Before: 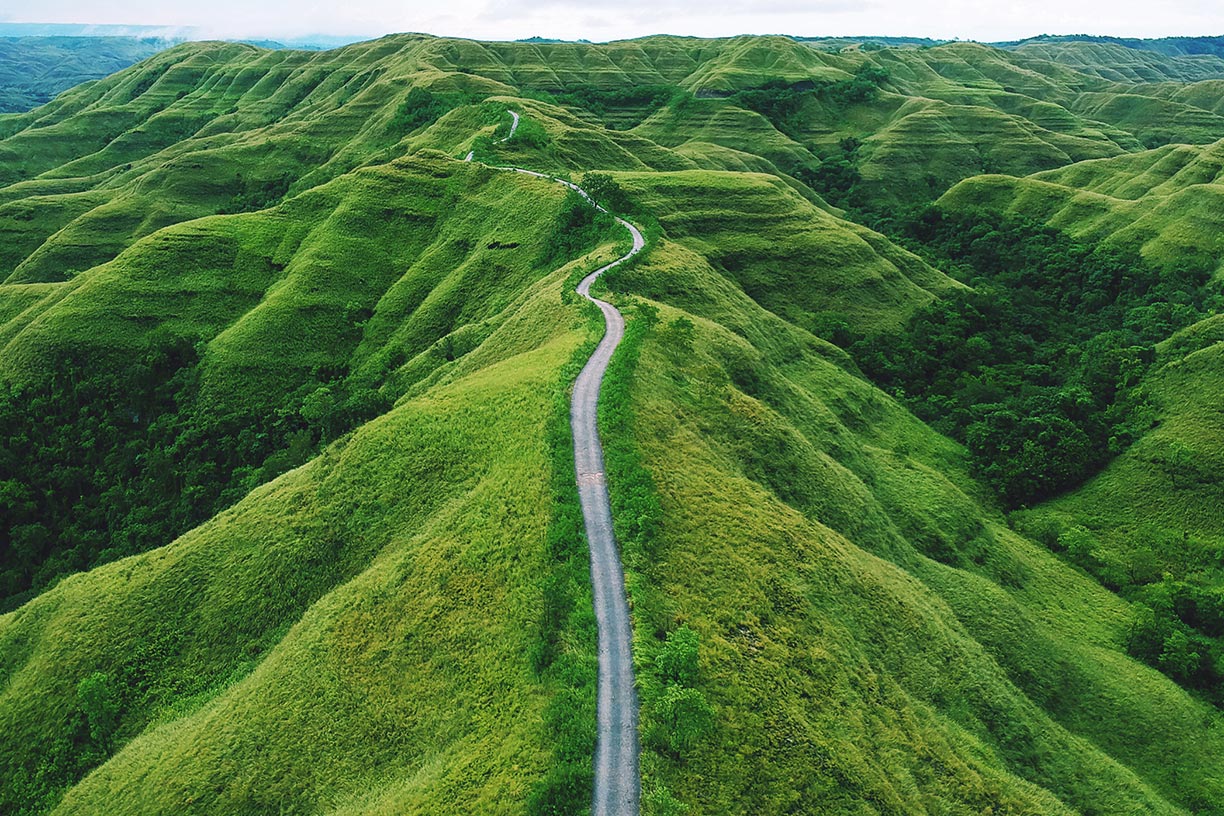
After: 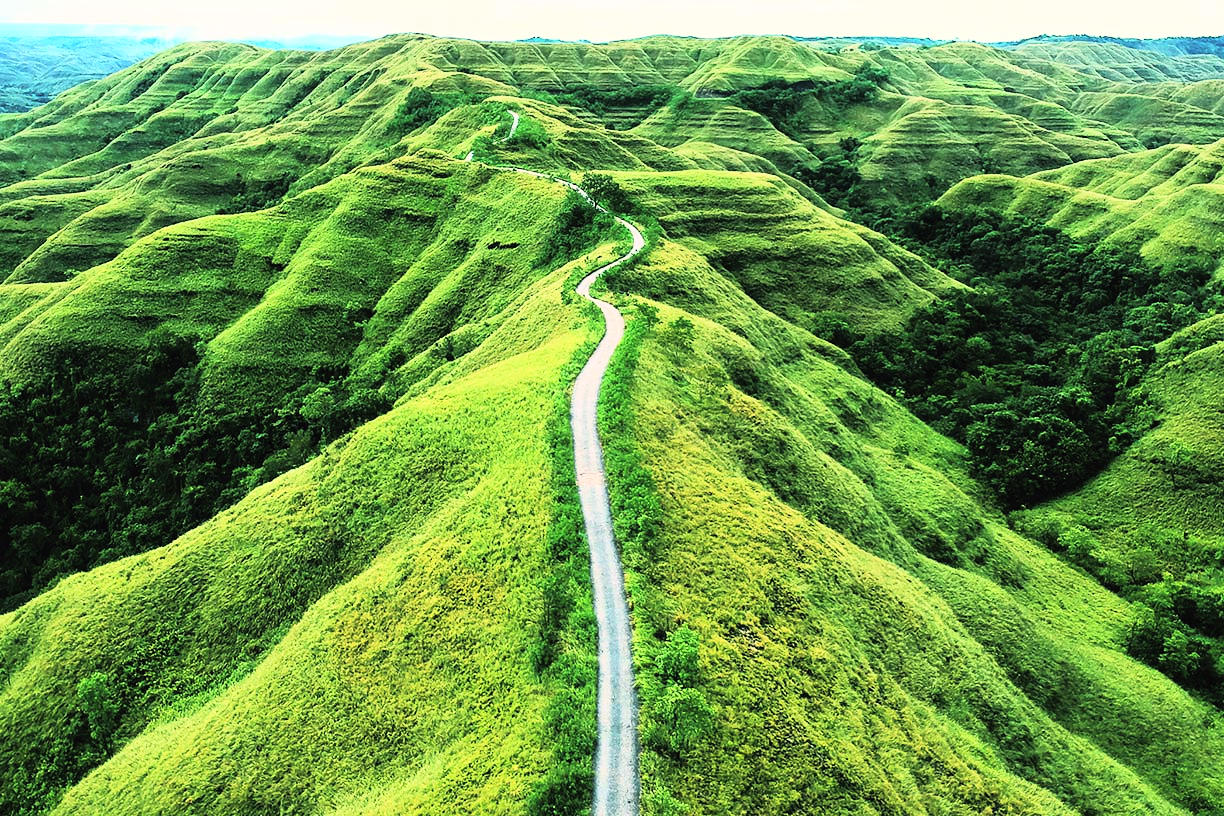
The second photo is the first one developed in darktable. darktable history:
rgb curve: curves: ch0 [(0, 0) (0.21, 0.15) (0.24, 0.21) (0.5, 0.75) (0.75, 0.96) (0.89, 0.99) (1, 1)]; ch1 [(0, 0.02) (0.21, 0.13) (0.25, 0.2) (0.5, 0.67) (0.75, 0.9) (0.89, 0.97) (1, 1)]; ch2 [(0, 0.02) (0.21, 0.13) (0.25, 0.2) (0.5, 0.67) (0.75, 0.9) (0.89, 0.97) (1, 1)], compensate middle gray true
white balance: red 1.045, blue 0.932
